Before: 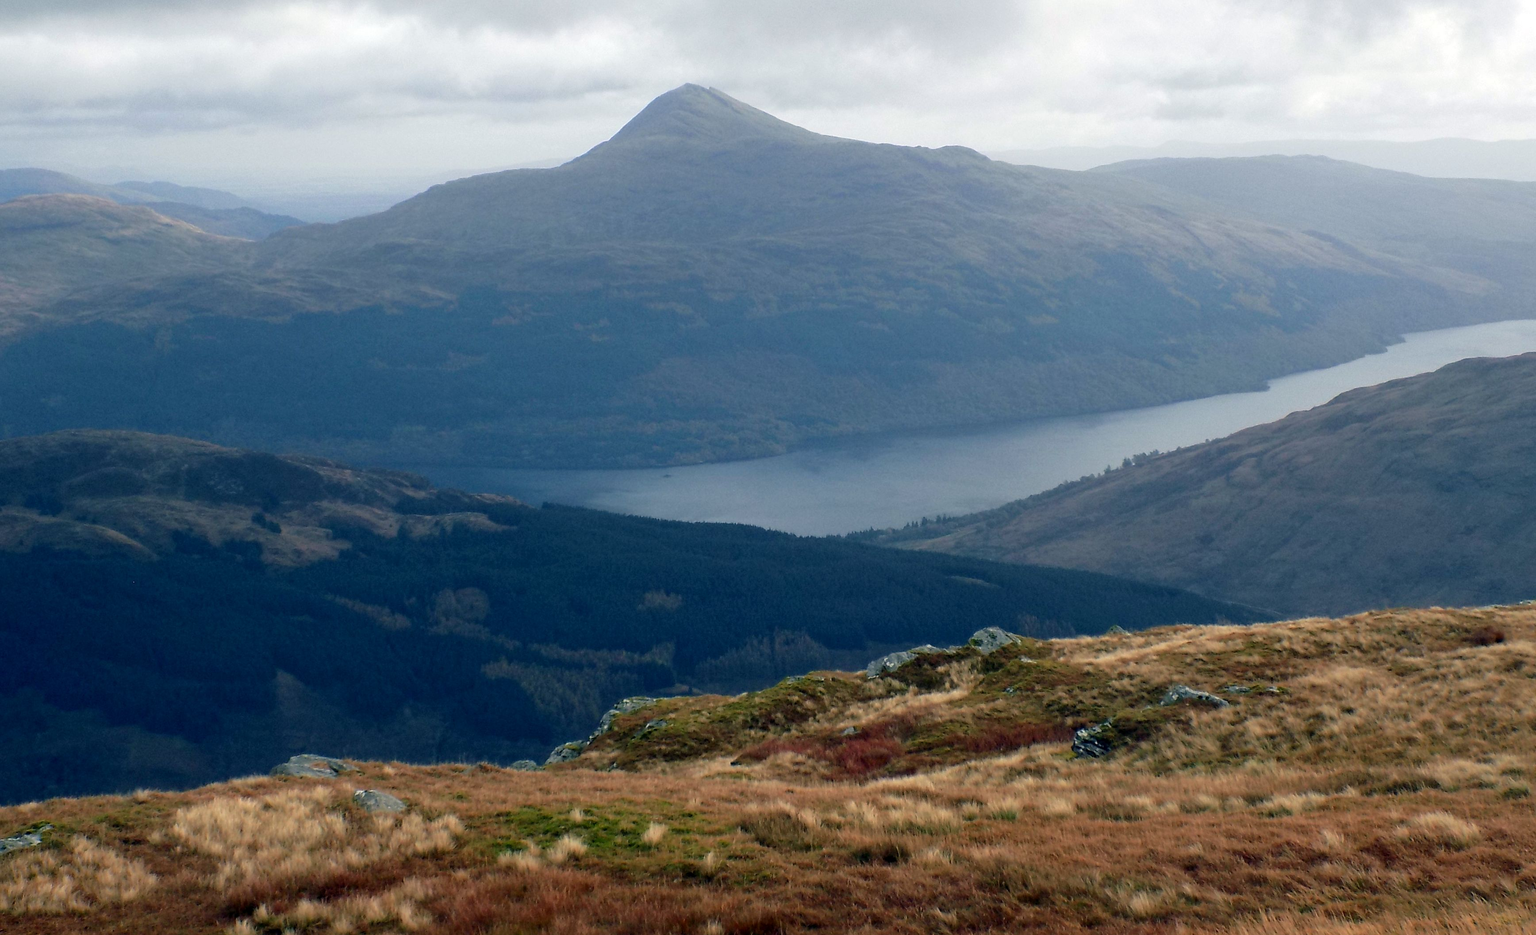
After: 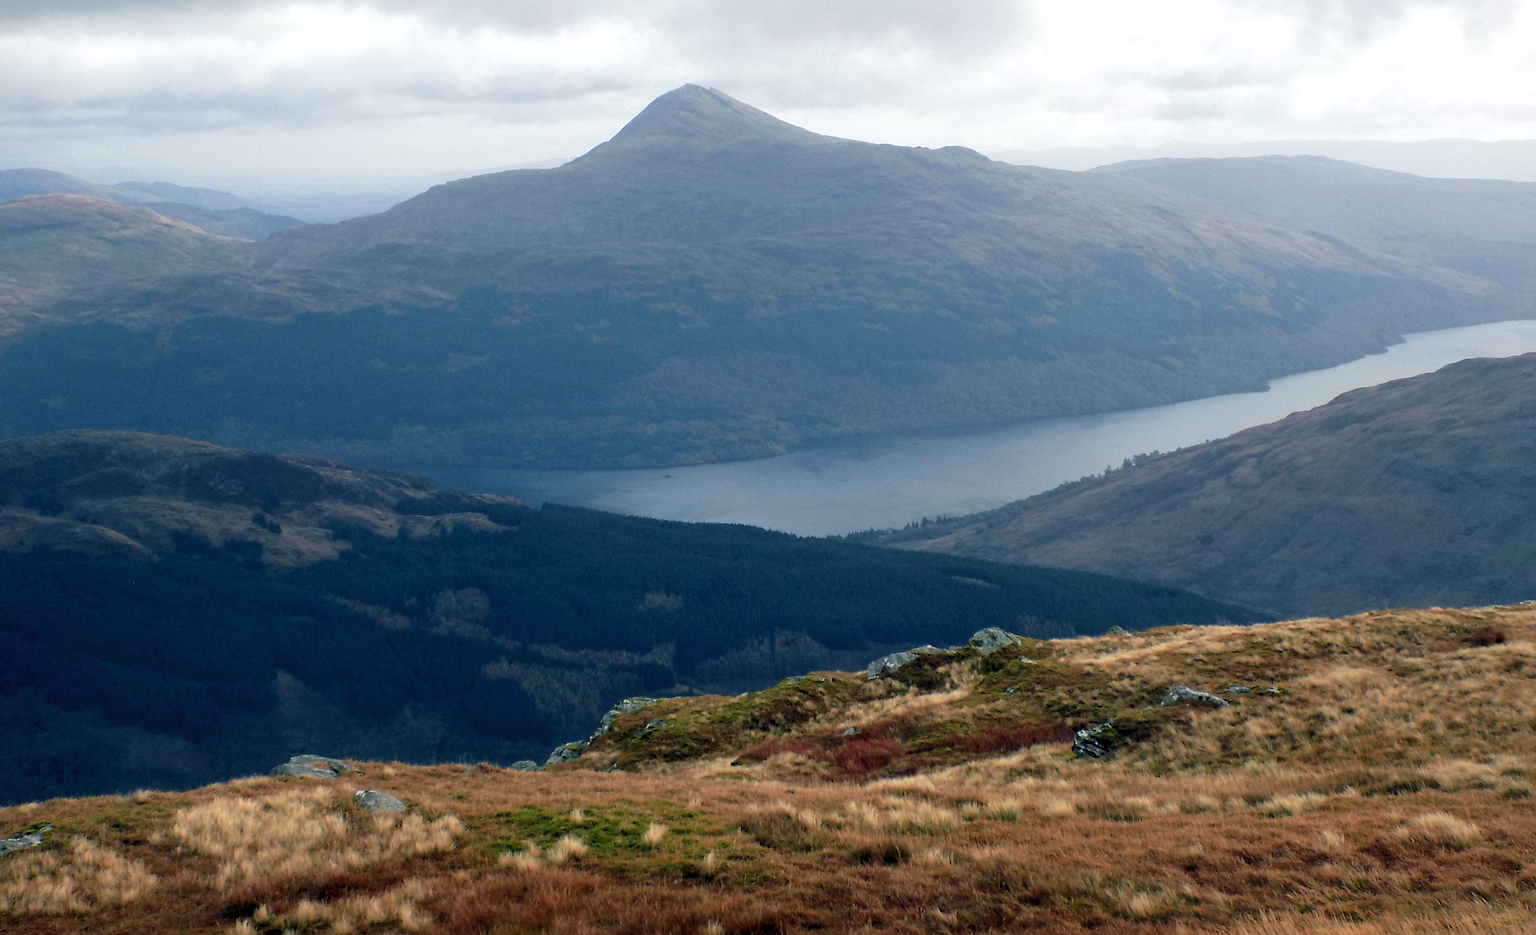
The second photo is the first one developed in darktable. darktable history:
levels: levels [0.016, 0.484, 0.953]
vignetting: fall-off start 100%, fall-off radius 71%, brightness -0.434, saturation -0.2, width/height ratio 1.178, dithering 8-bit output, unbound false
